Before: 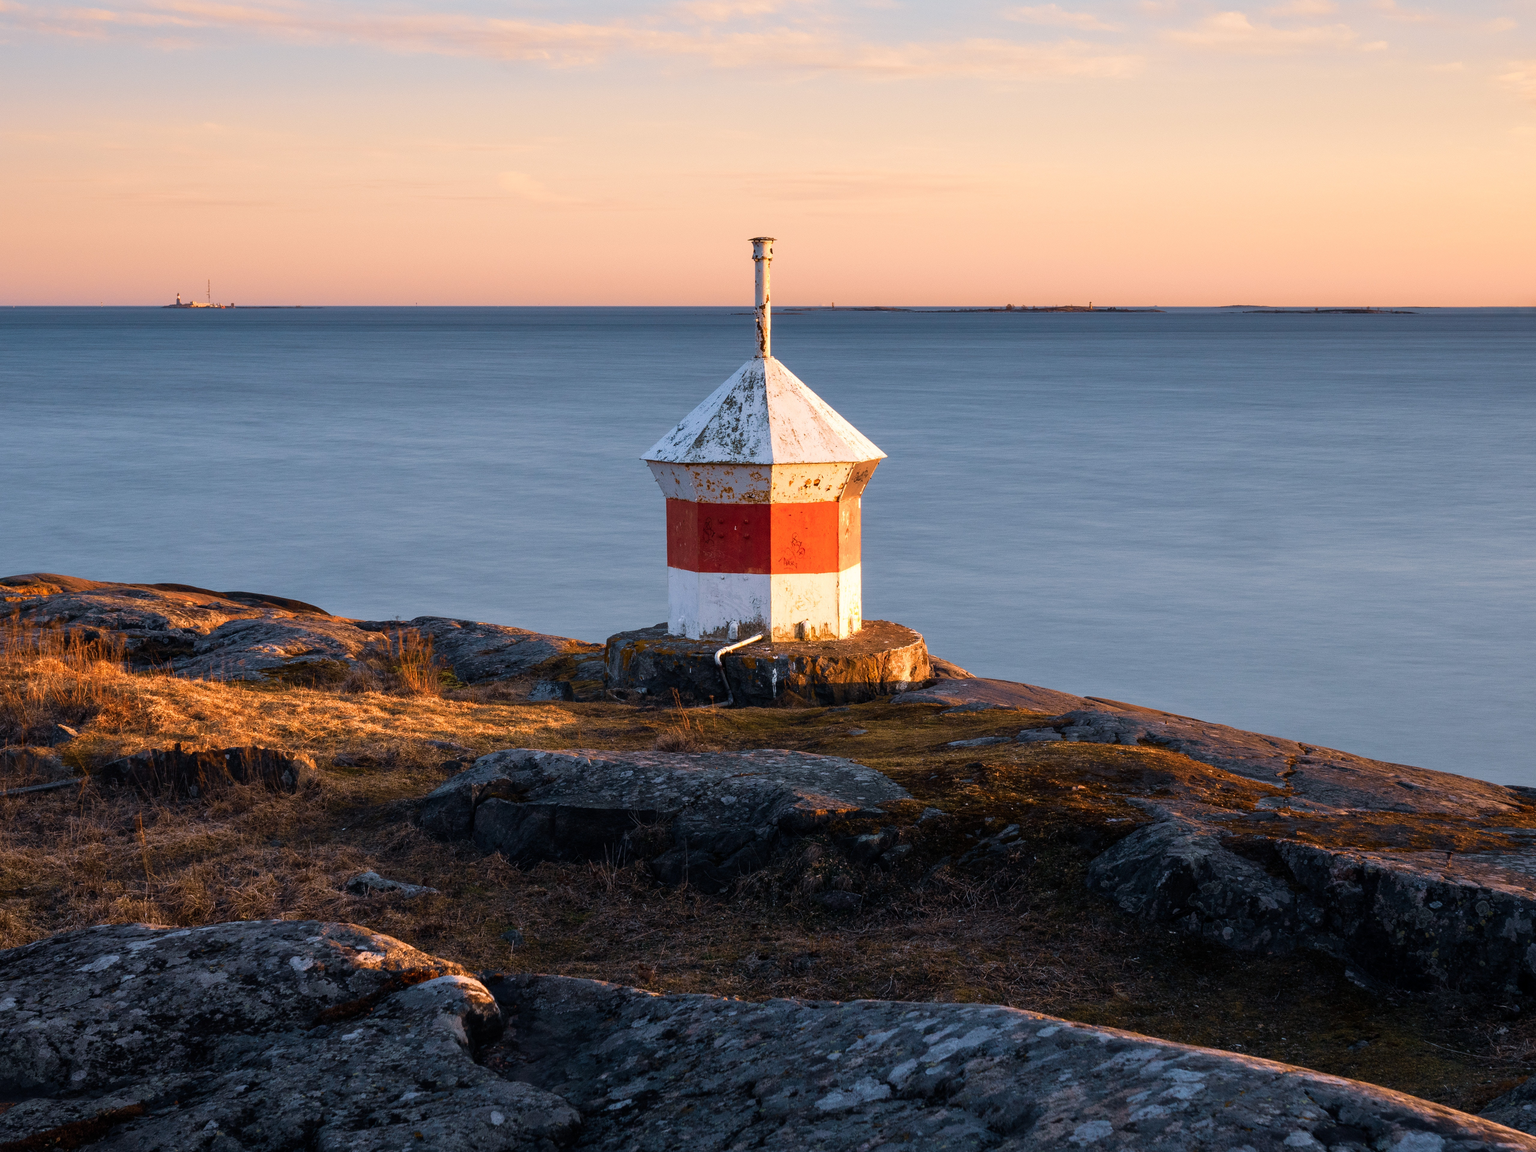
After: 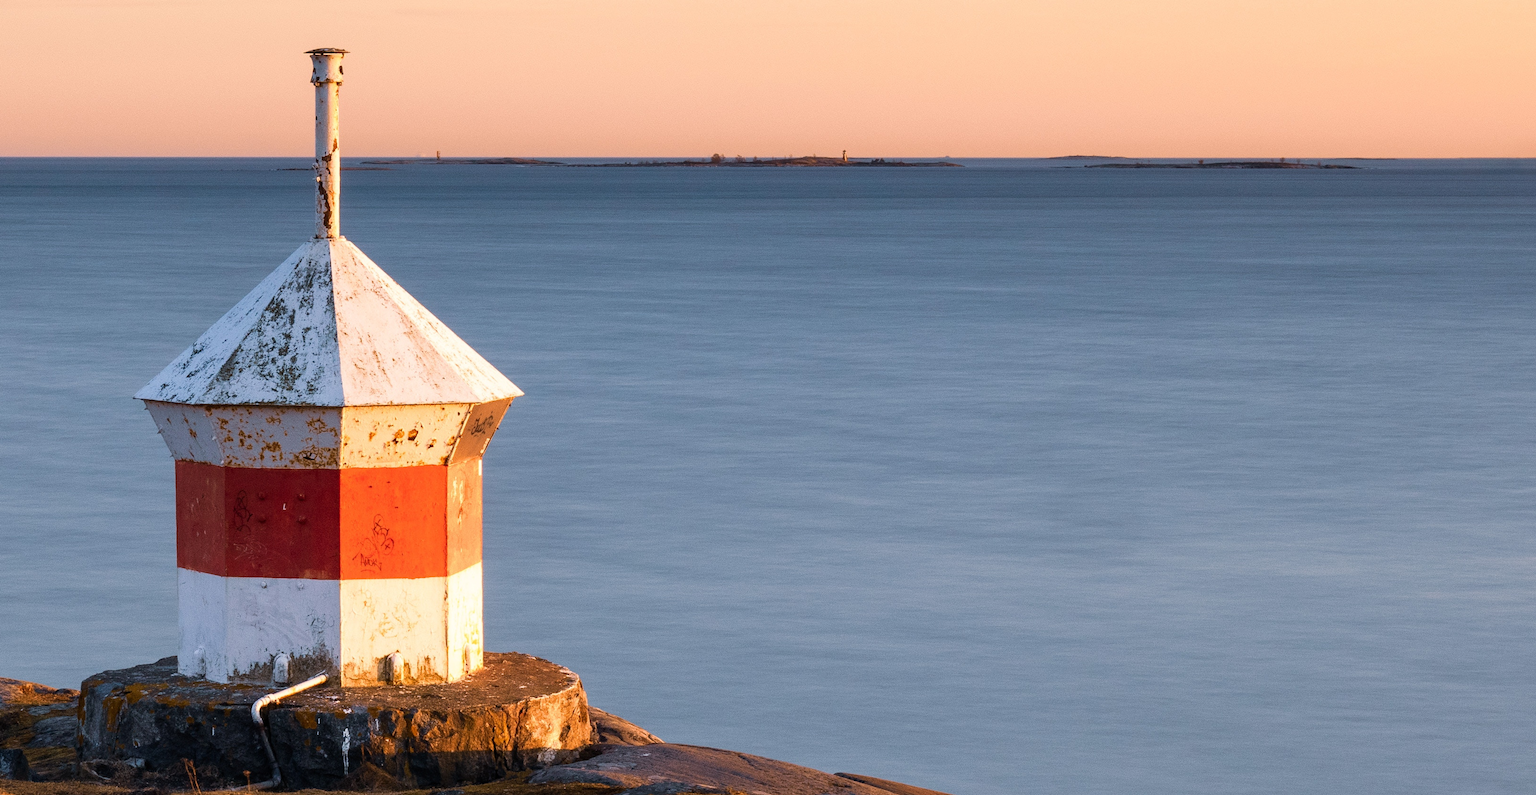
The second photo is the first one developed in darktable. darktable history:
crop: left 36.158%, top 17.978%, right 0.445%, bottom 38.221%
